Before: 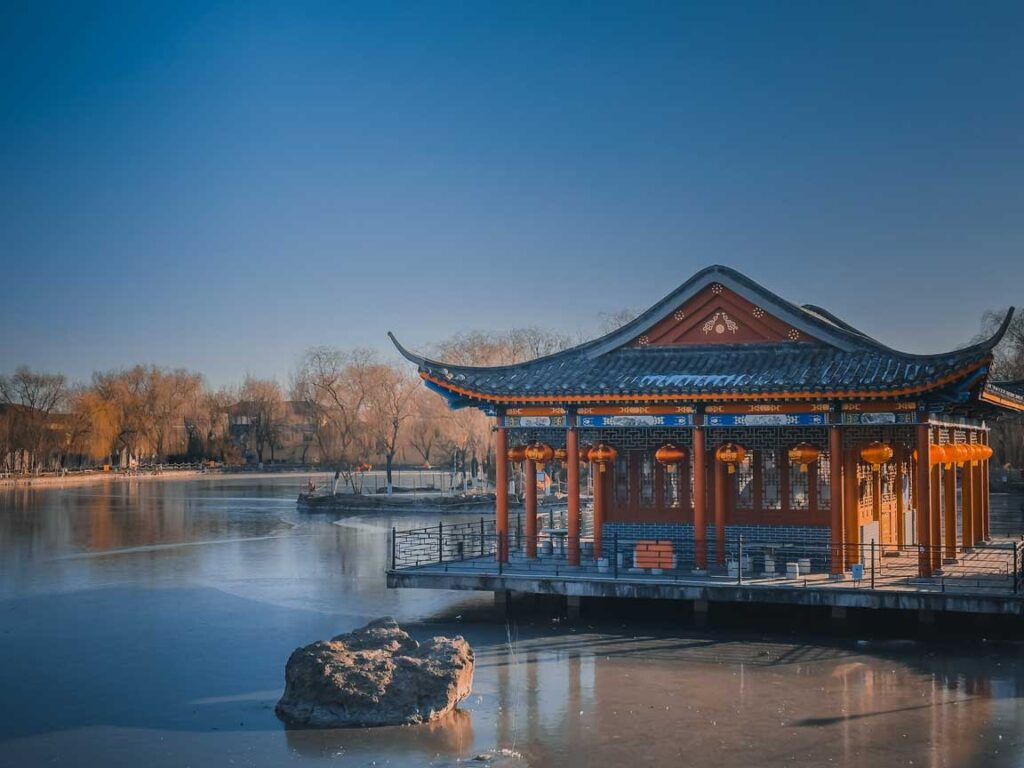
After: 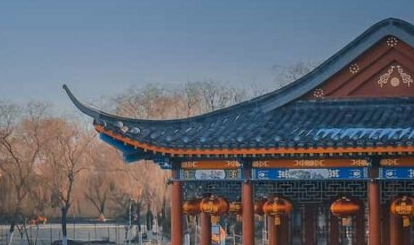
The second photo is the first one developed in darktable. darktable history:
crop: left 31.751%, top 32.172%, right 27.8%, bottom 35.83%
exposure: exposure -0.151 EV, compensate highlight preservation false
